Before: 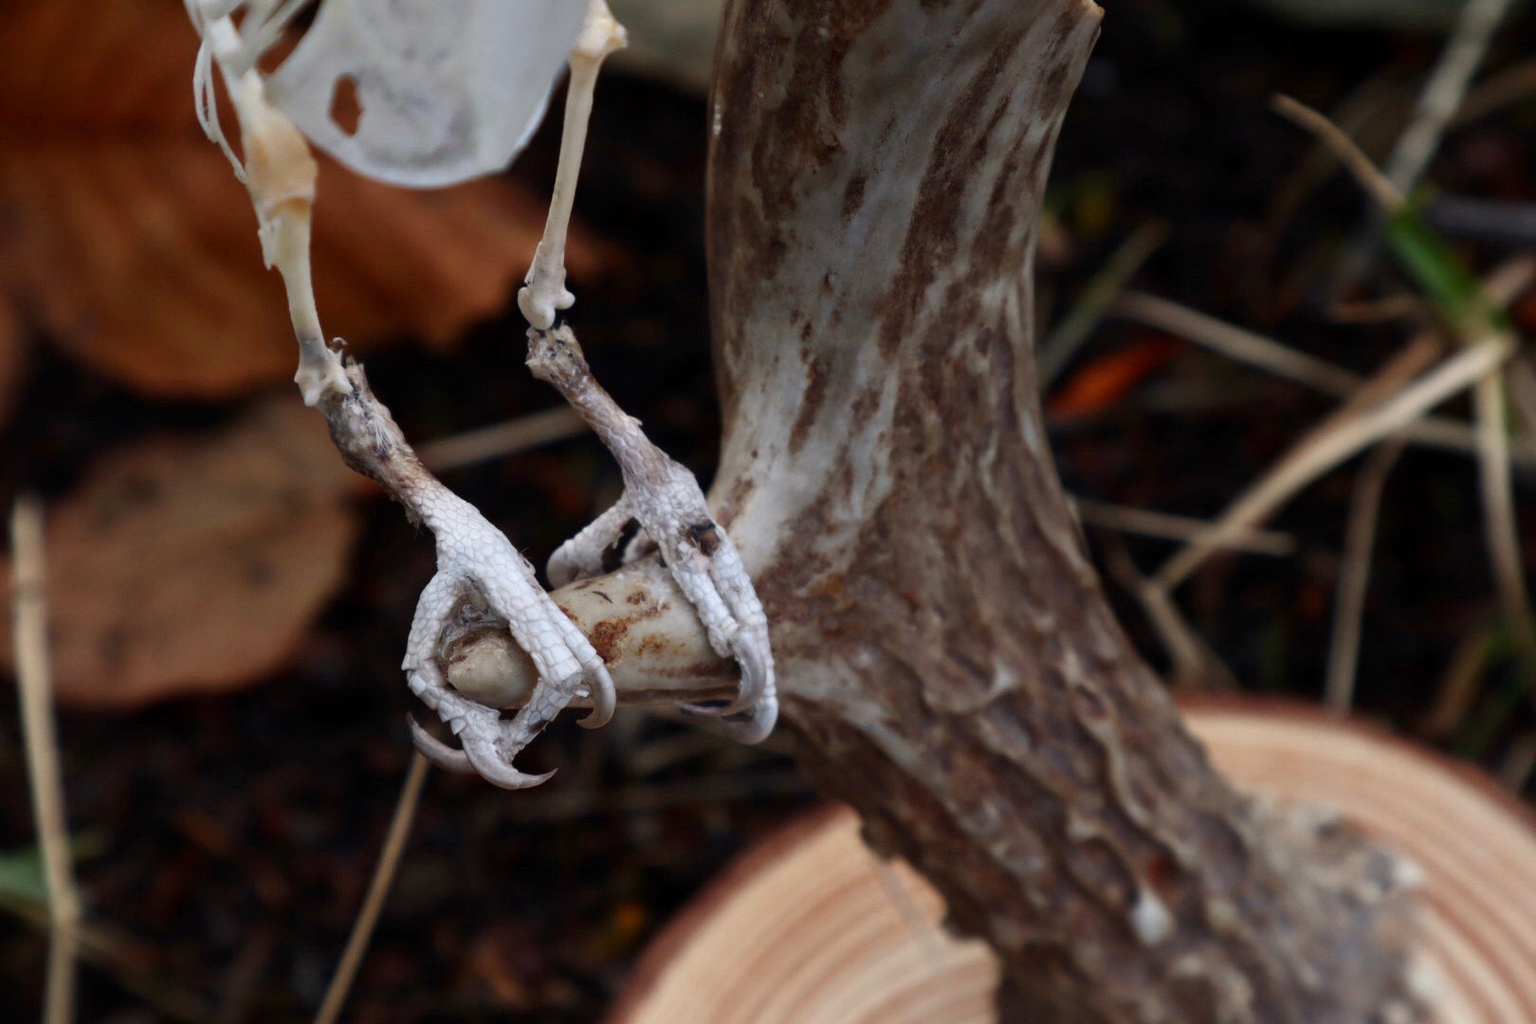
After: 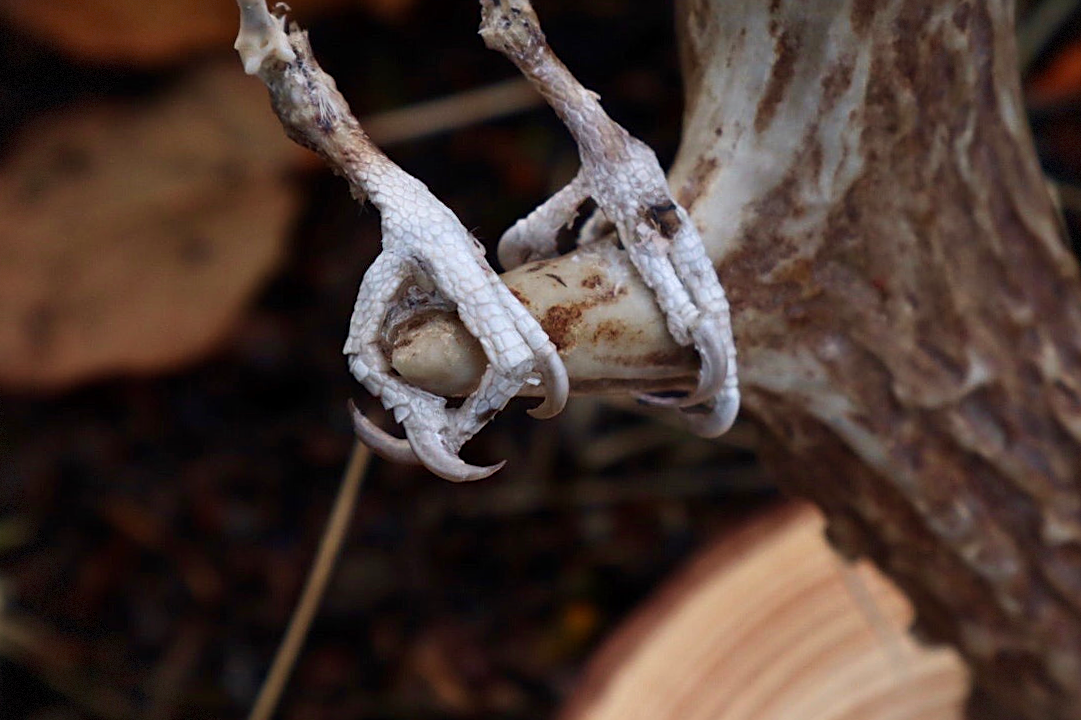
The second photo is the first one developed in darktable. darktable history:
crop and rotate: angle -0.82°, left 3.85%, top 31.828%, right 27.992%
sharpen: on, module defaults
vignetting: fall-off start 100%, fall-off radius 71%, brightness -0.434, saturation -0.2, width/height ratio 1.178, dithering 8-bit output, unbound false
velvia: on, module defaults
